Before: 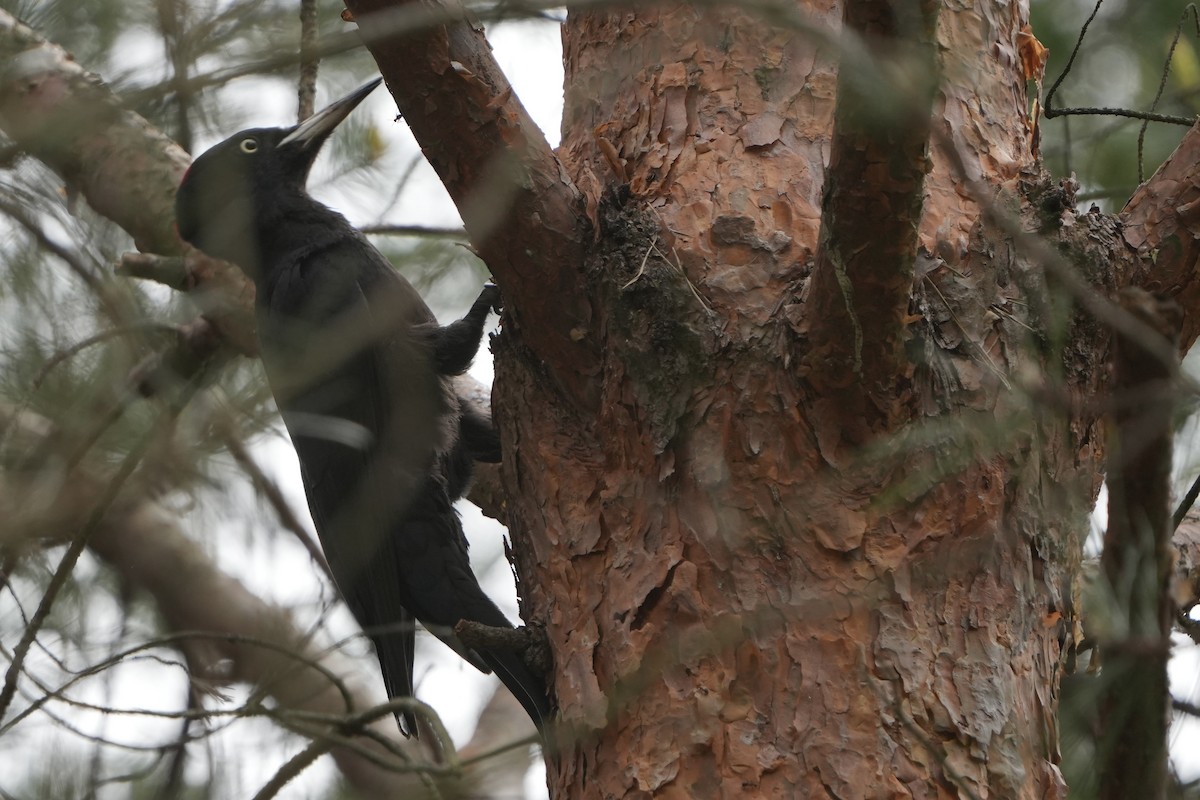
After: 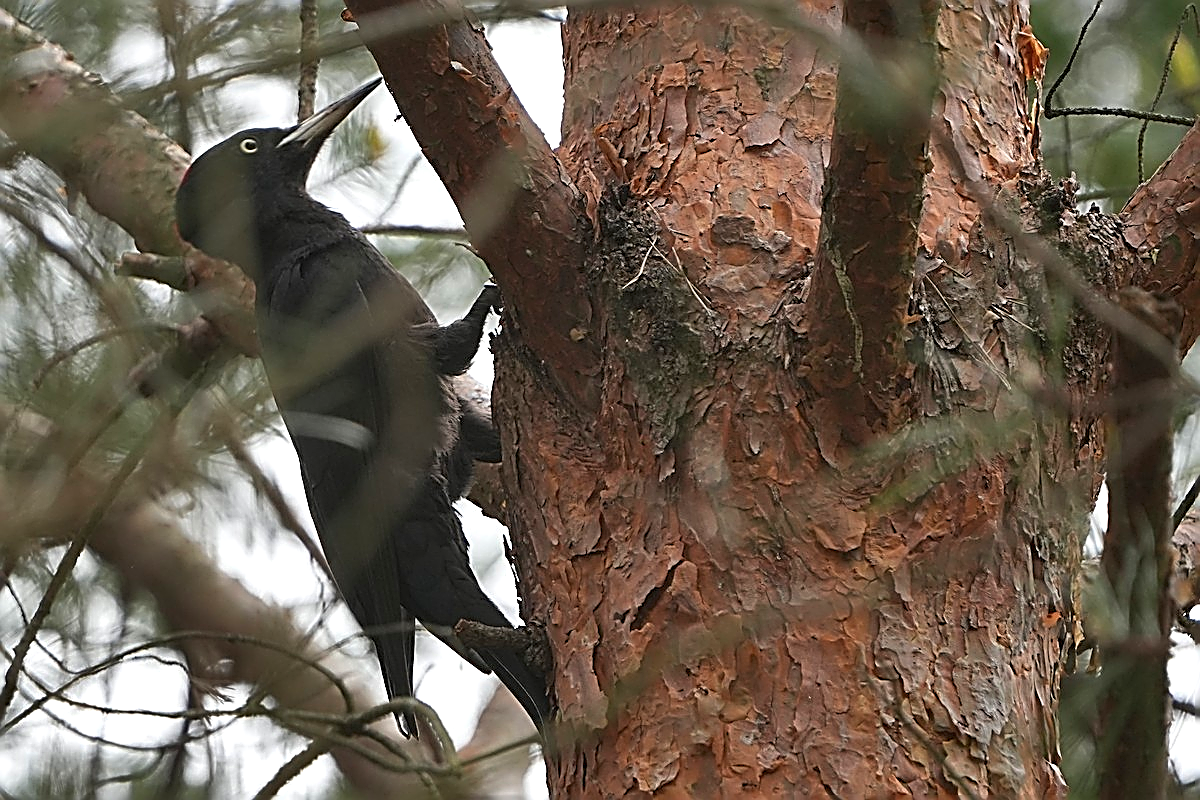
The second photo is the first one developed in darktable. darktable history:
shadows and highlights: shadows 80.73, white point adjustment -9.07, highlights -61.46, soften with gaussian
exposure: exposure 0.6 EV, compensate highlight preservation false
sharpen: amount 1.861
